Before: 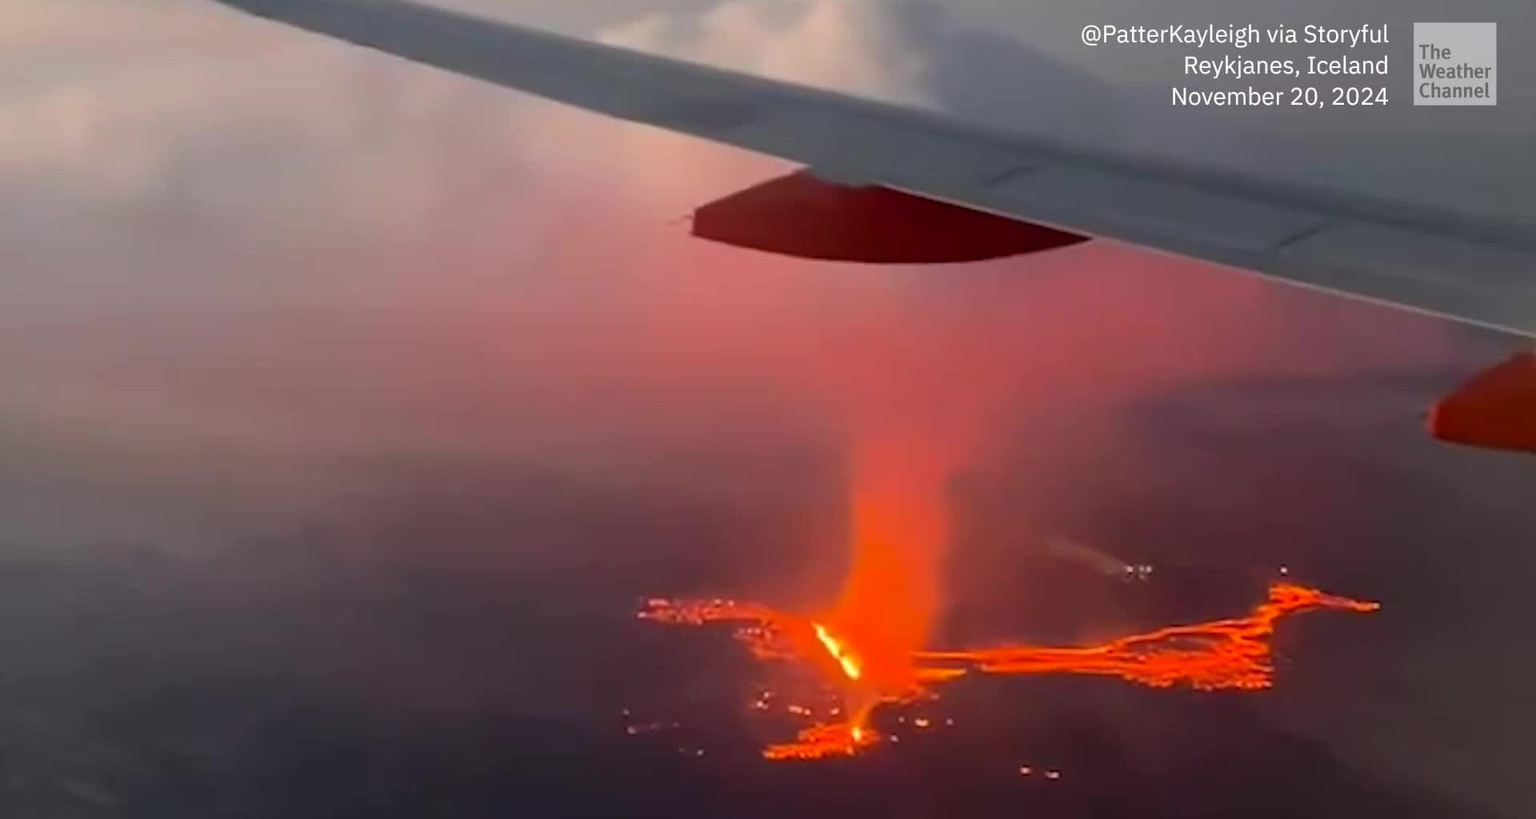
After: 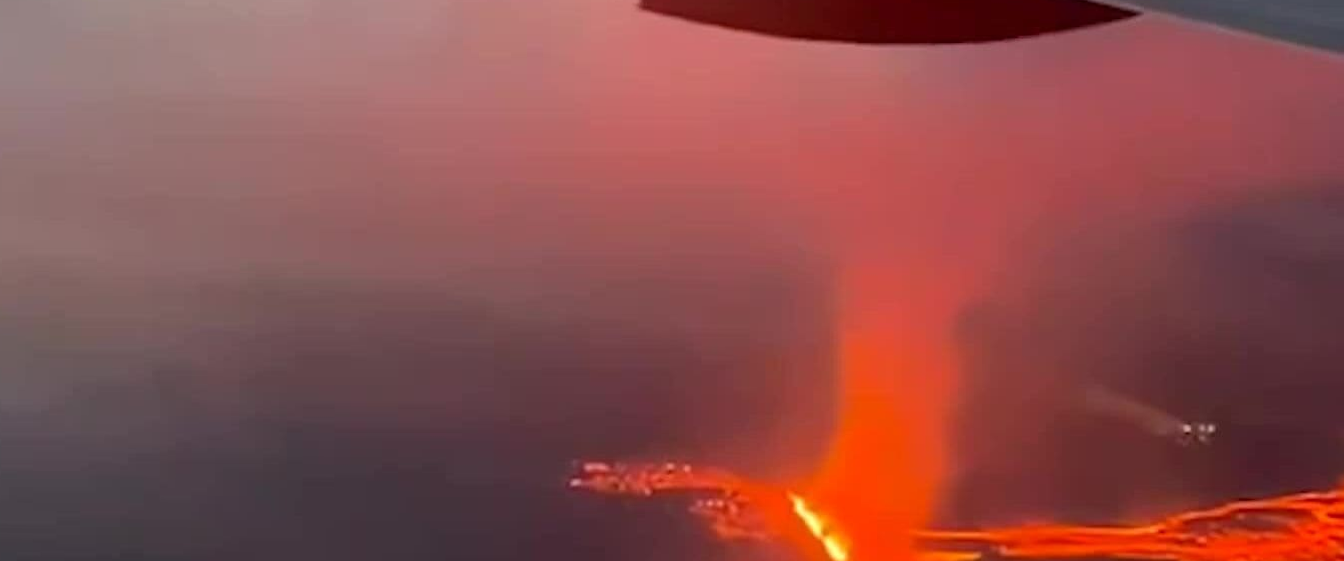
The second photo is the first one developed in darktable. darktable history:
rotate and perspective: rotation 0.192°, lens shift (horizontal) -0.015, crop left 0.005, crop right 0.996, crop top 0.006, crop bottom 0.99
crop: left 11.123%, top 27.61%, right 18.3%, bottom 17.034%
